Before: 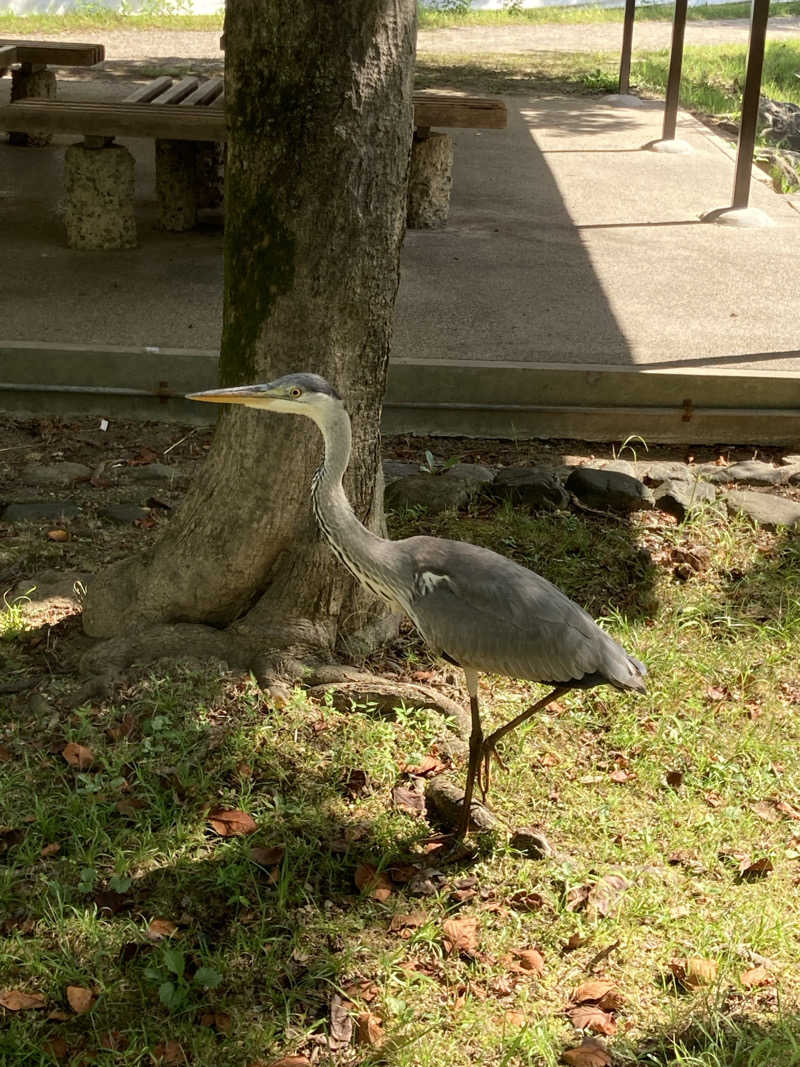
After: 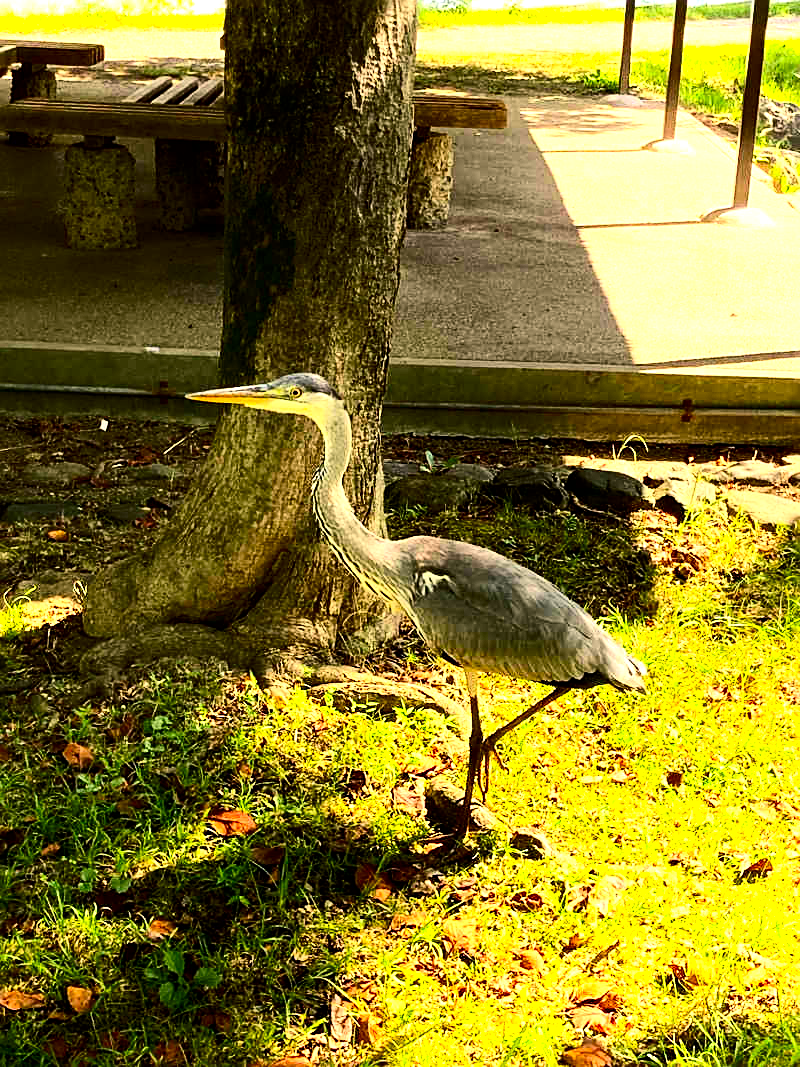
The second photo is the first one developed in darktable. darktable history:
exposure: exposure 0.189 EV, compensate highlight preservation false
contrast brightness saturation: contrast 0.266, brightness 0.014, saturation 0.857
tone equalizer: -8 EV -1.09 EV, -7 EV -1.01 EV, -6 EV -0.83 EV, -5 EV -0.614 EV, -3 EV 0.588 EV, -2 EV 0.876 EV, -1 EV 0.987 EV, +0 EV 1.08 EV
color balance rgb: highlights gain › chroma 1.128%, highlights gain › hue 60.11°, linear chroma grading › shadows -2.916%, linear chroma grading › highlights -4.968%, perceptual saturation grading › global saturation 0.312%, global vibrance 20%
sharpen: on, module defaults
local contrast: mode bilateral grid, contrast 27, coarseness 16, detail 115%, midtone range 0.2
